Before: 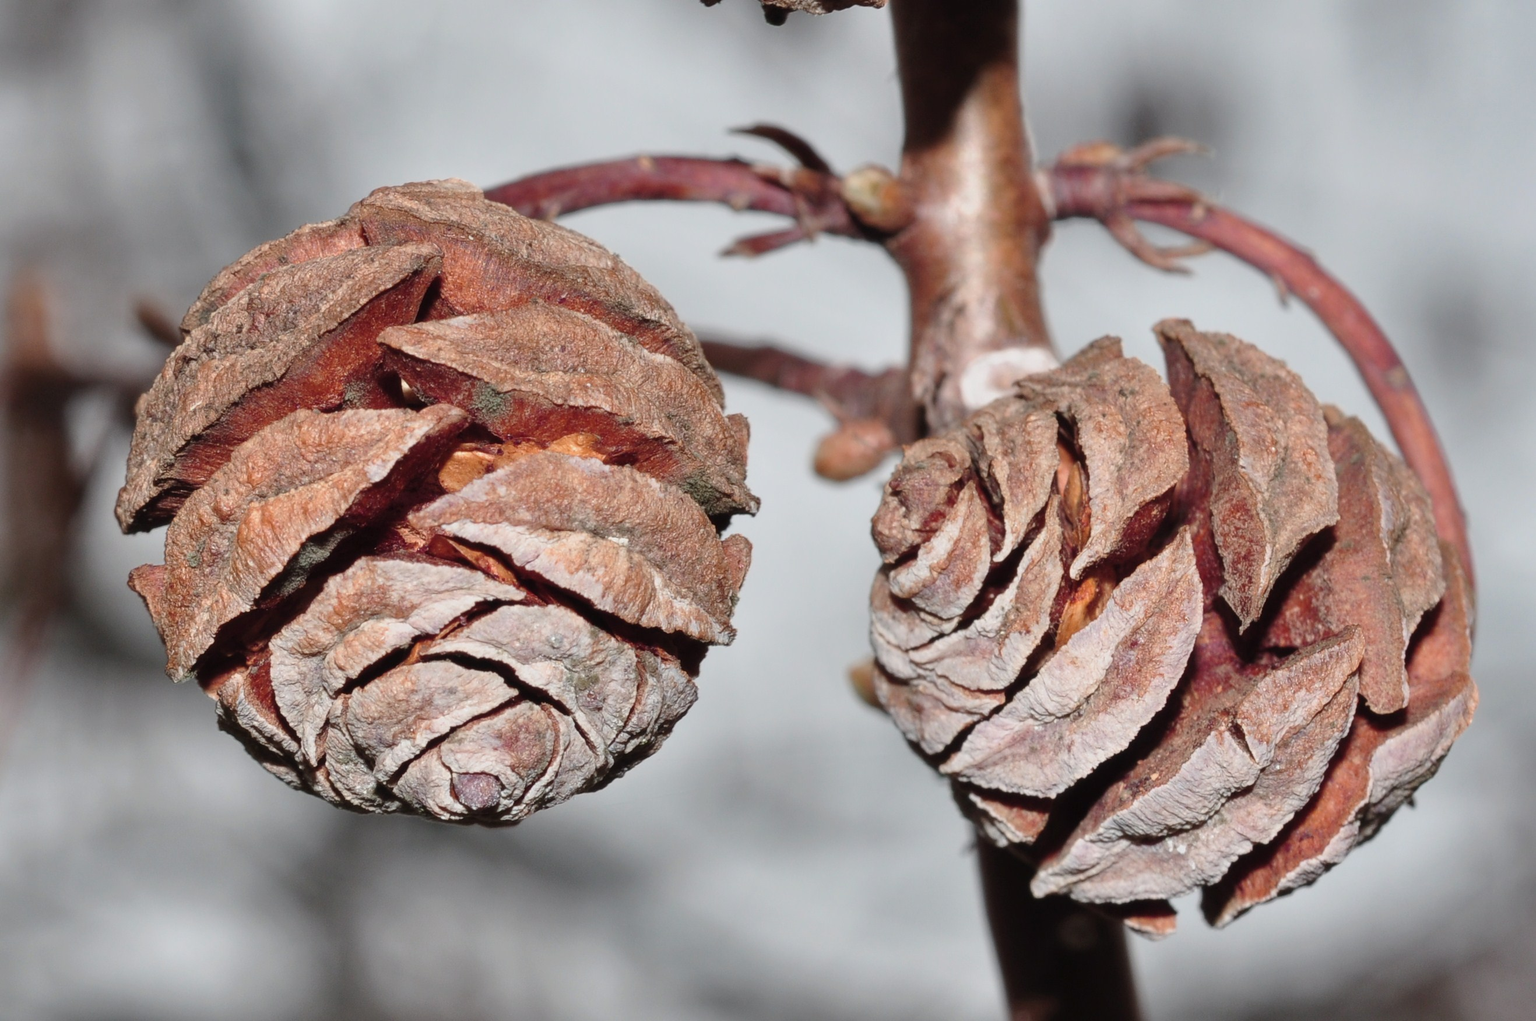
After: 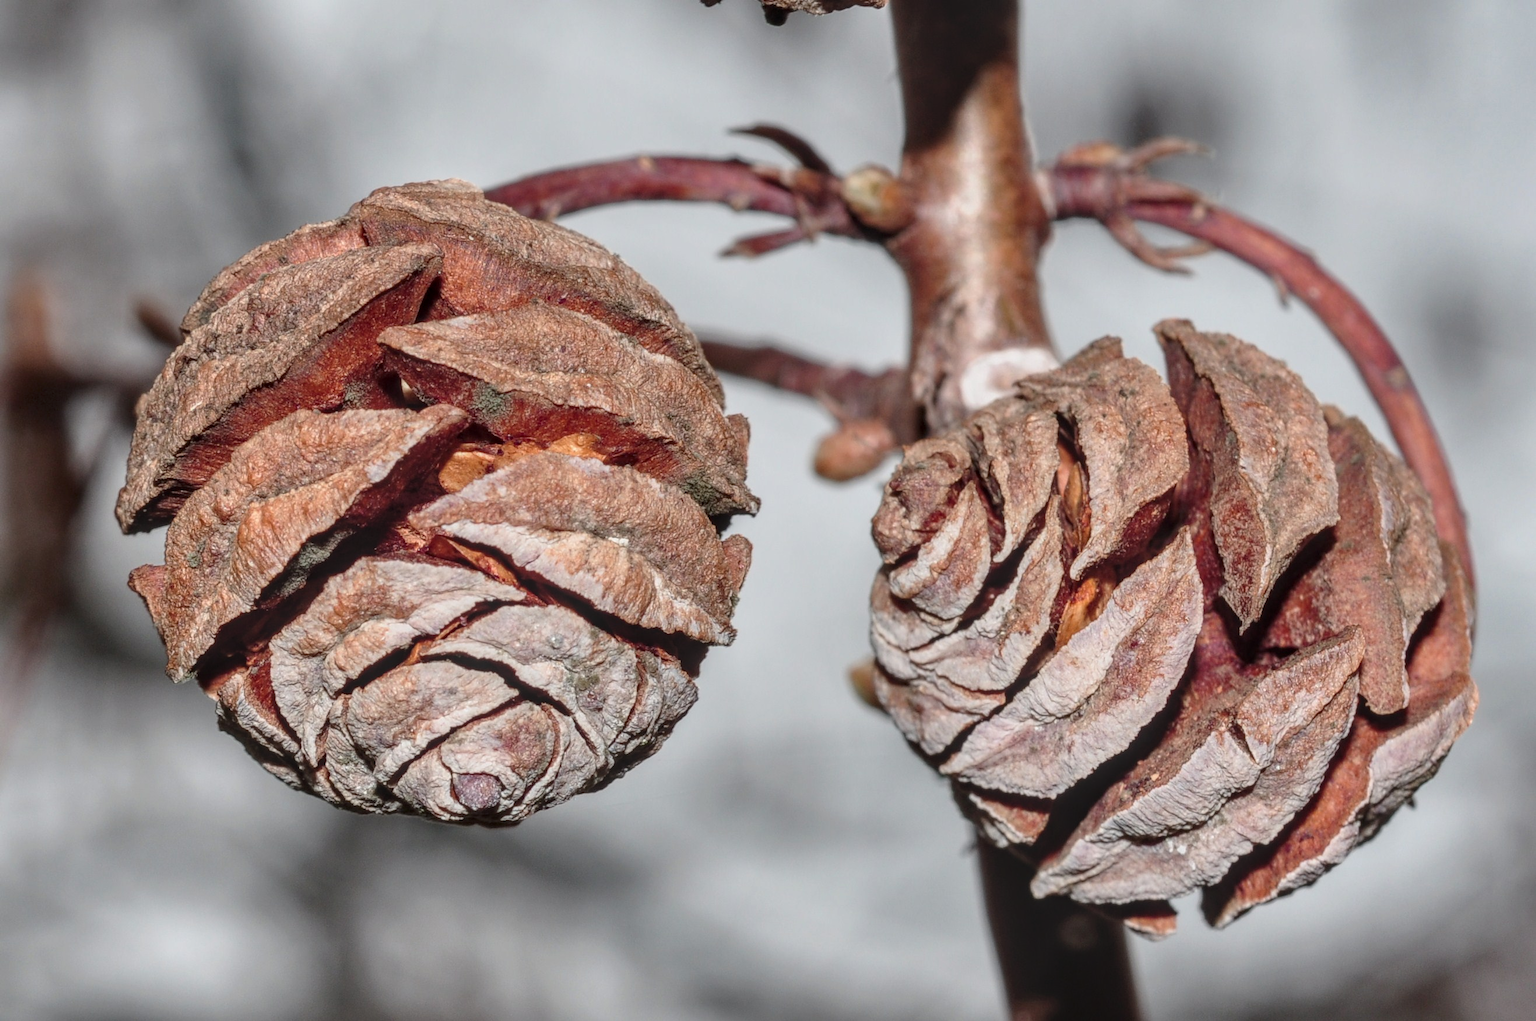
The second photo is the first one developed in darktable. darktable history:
local contrast: highlights 0%, shadows 3%, detail 134%
